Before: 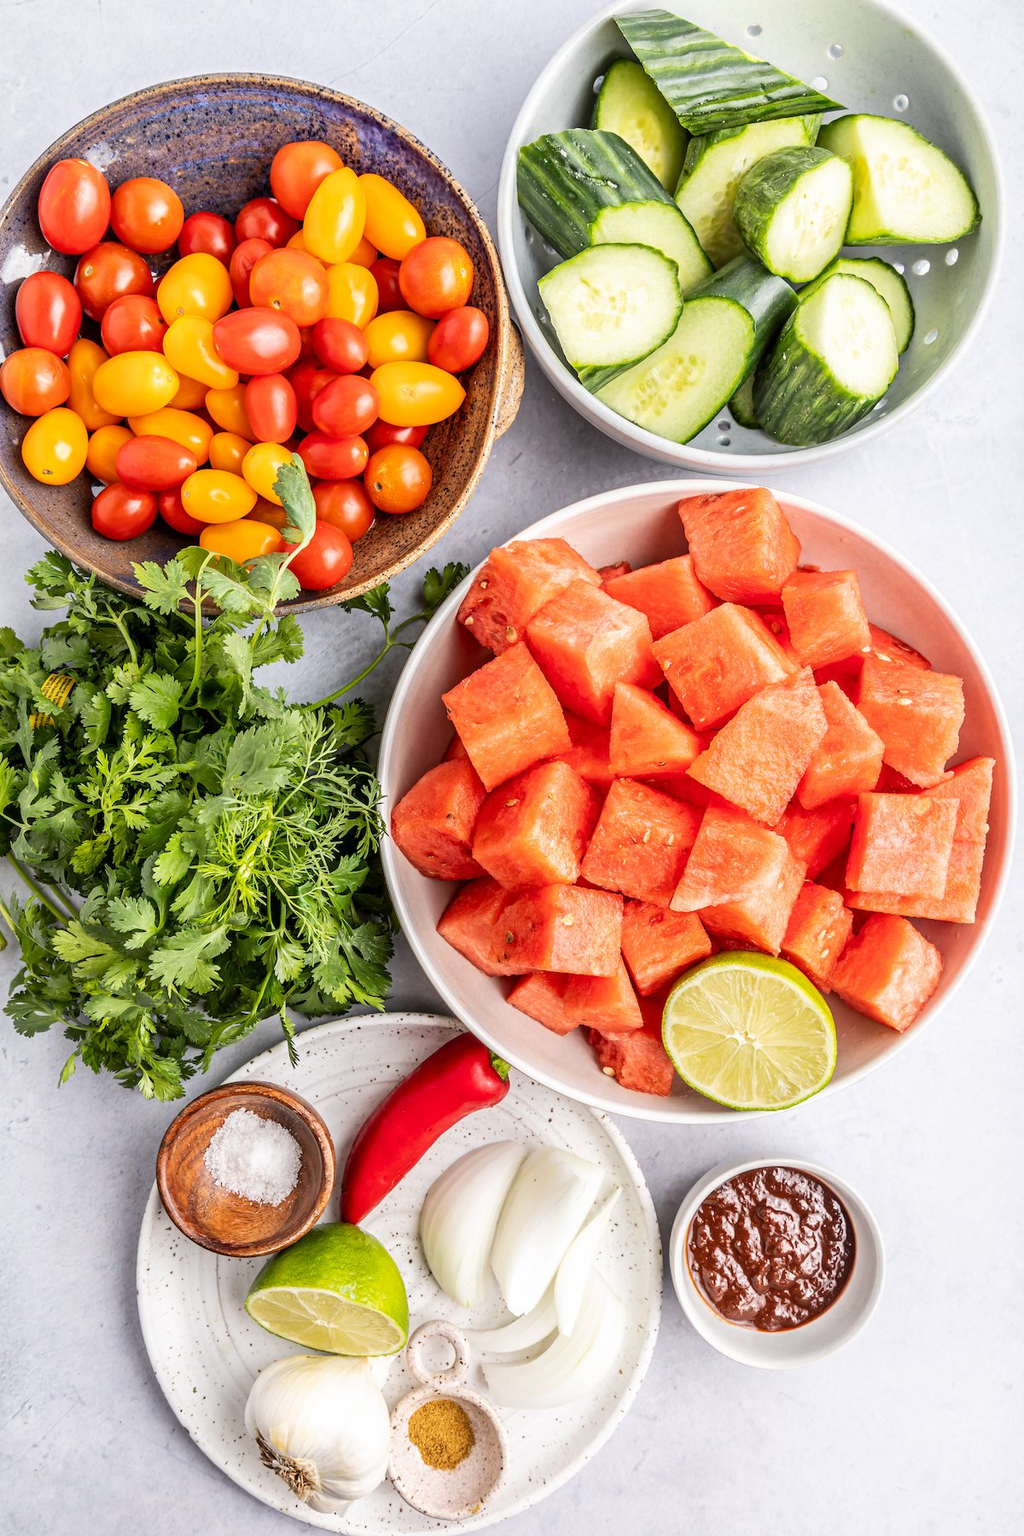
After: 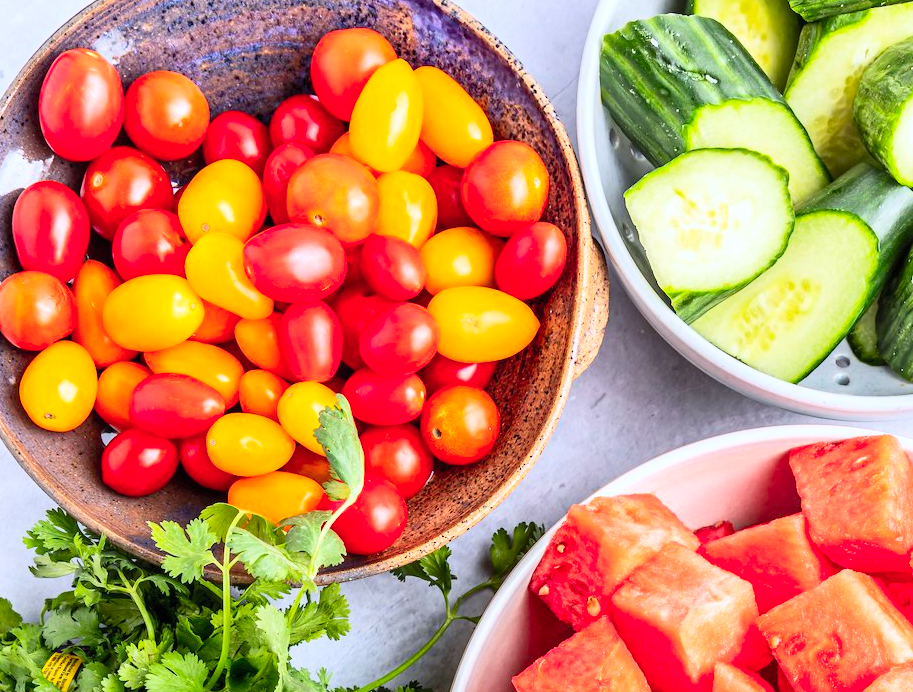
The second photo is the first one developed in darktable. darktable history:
contrast brightness saturation: contrast 0.2, brightness 0.166, saturation 0.222
crop: left 0.565%, top 7.626%, right 23.35%, bottom 53.887%
color calibration: output R [0.946, 0.065, -0.013, 0], output G [-0.246, 1.264, -0.017, 0], output B [0.046, -0.098, 1.05, 0], illuminant as shot in camera, x 0.358, y 0.373, temperature 4628.91 K
